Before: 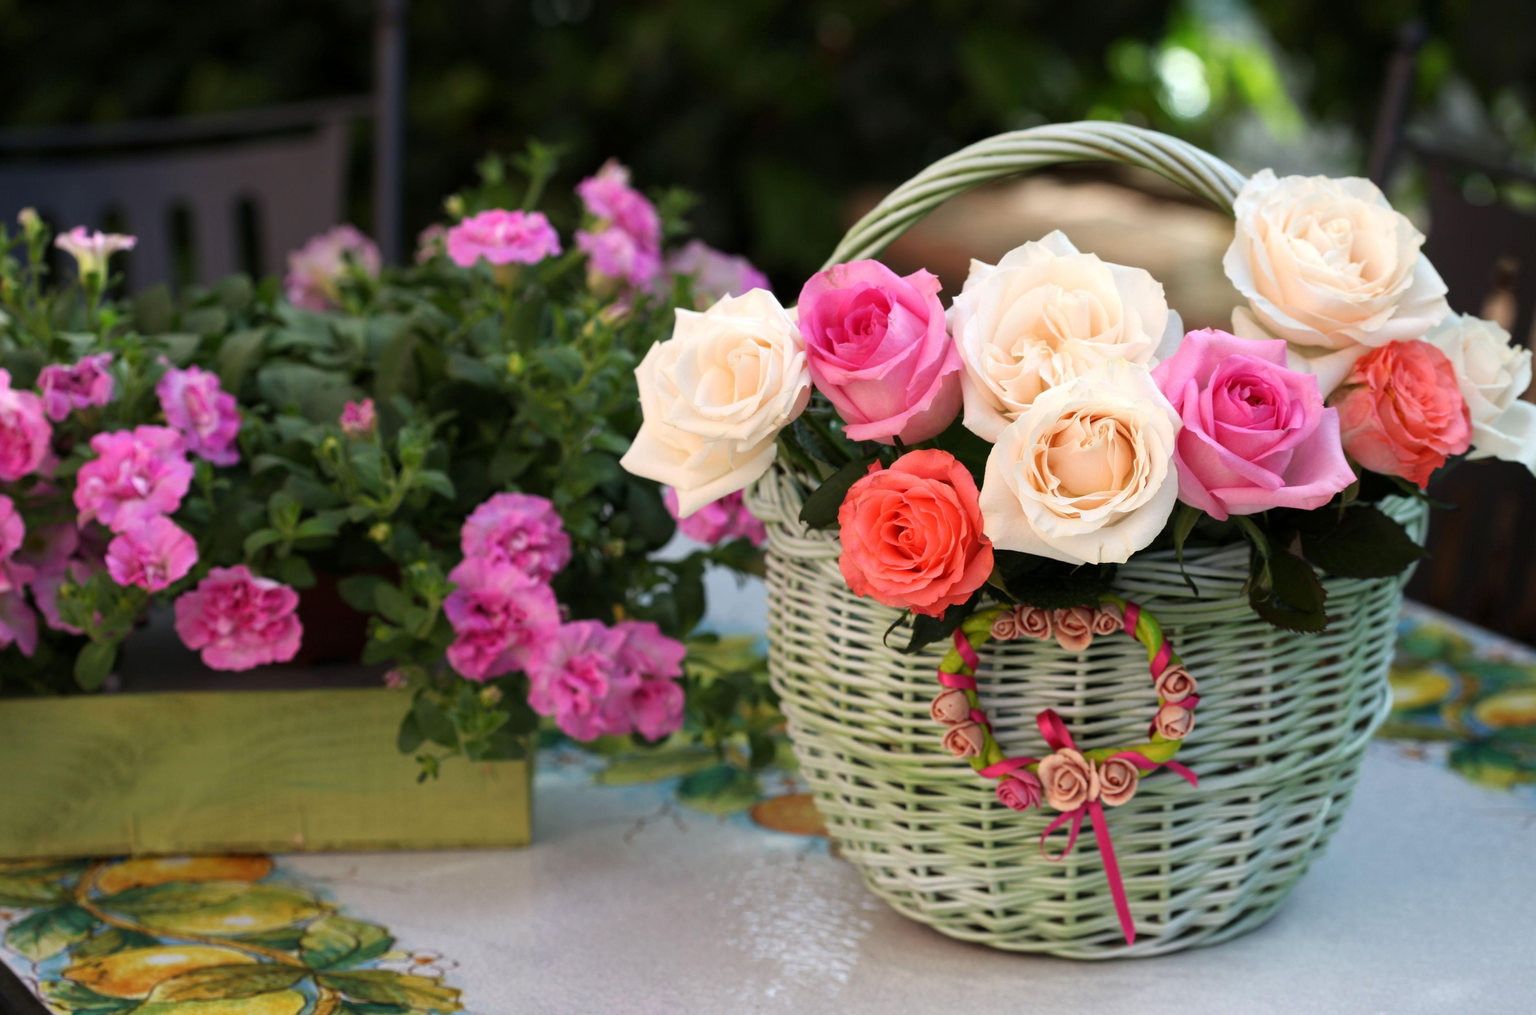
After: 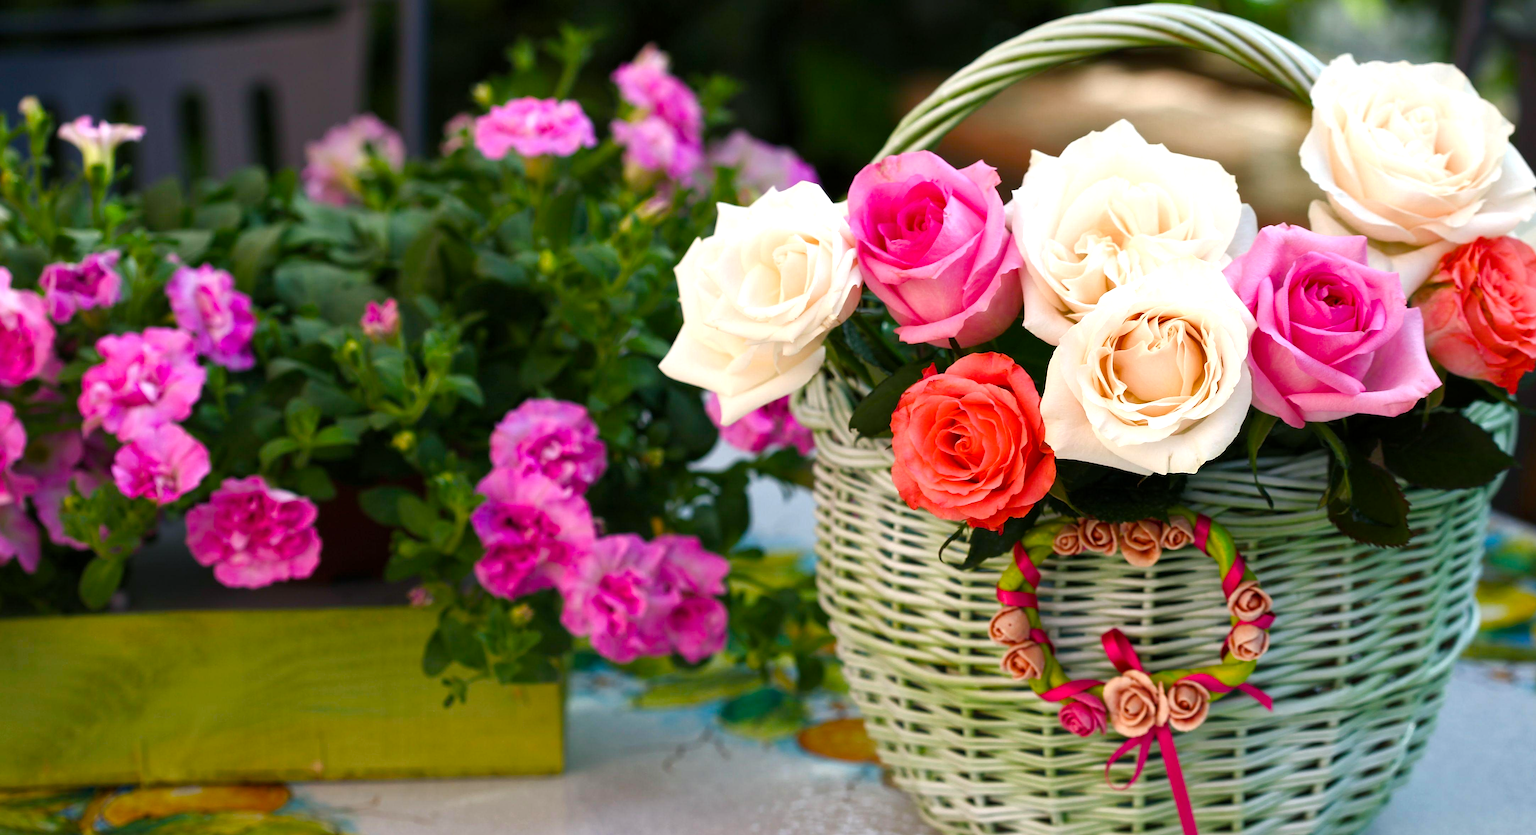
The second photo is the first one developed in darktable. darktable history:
crop and rotate: angle 0.029°, top 11.596%, right 5.81%, bottom 10.903%
shadows and highlights: radius 336.71, shadows 28.34, soften with gaussian
color balance rgb: shadows lift › chroma 2.036%, shadows lift › hue 220.59°, perceptual saturation grading › global saturation 0.308%, perceptual saturation grading › highlights -17.524%, perceptual saturation grading › mid-tones 33.228%, perceptual saturation grading › shadows 50.547%, perceptual brilliance grading › global brilliance 2.452%, perceptual brilliance grading › highlights 7.793%, perceptual brilliance grading › shadows -4.227%, global vibrance 20%
sharpen: on, module defaults
